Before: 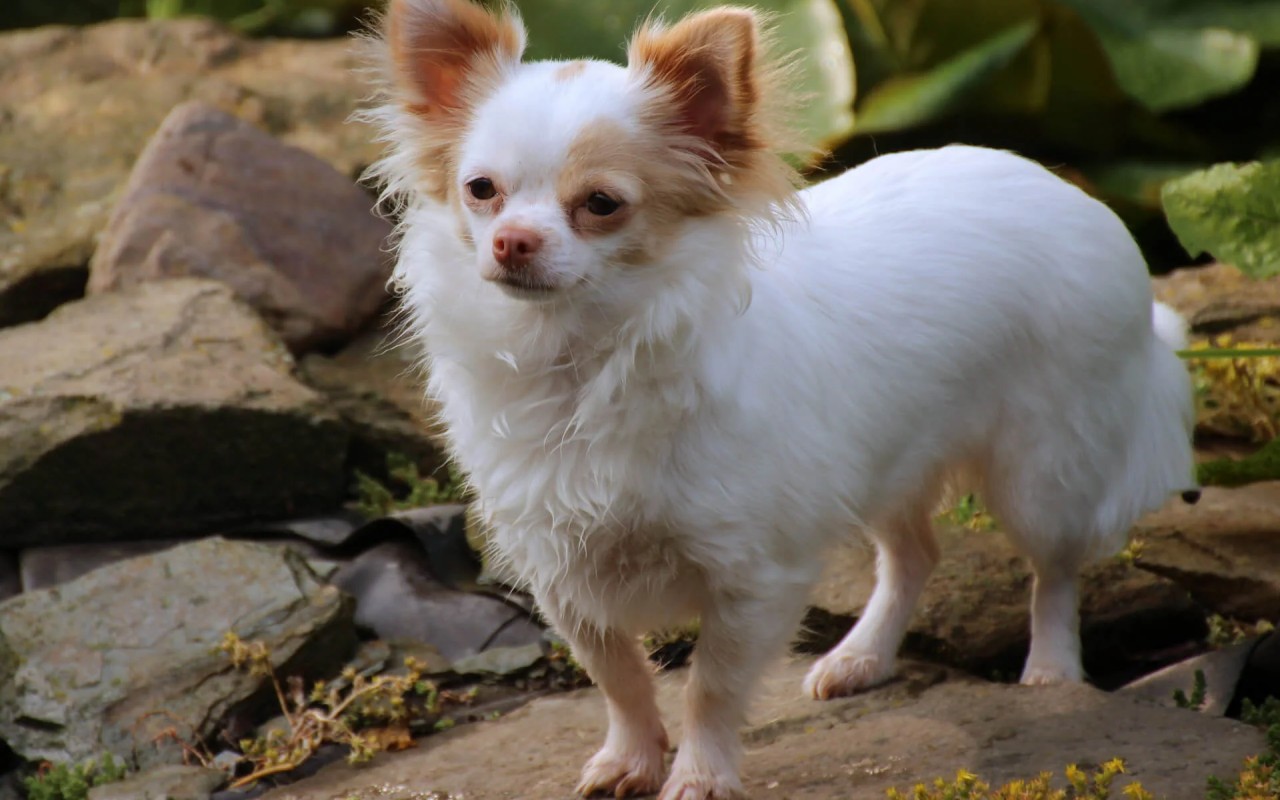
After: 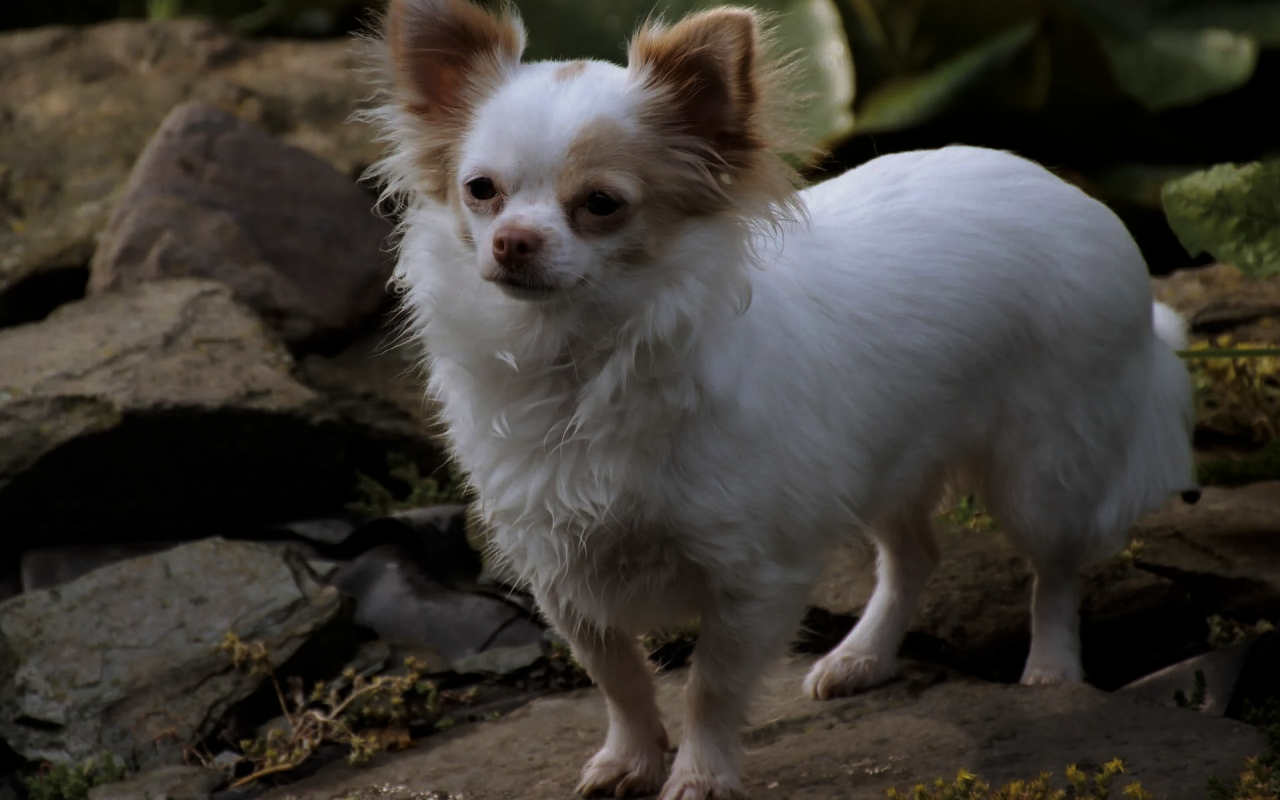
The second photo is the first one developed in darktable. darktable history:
exposure: black level correction 0.001, exposure -0.124 EV, compensate highlight preservation false
levels: levels [0, 0.618, 1]
